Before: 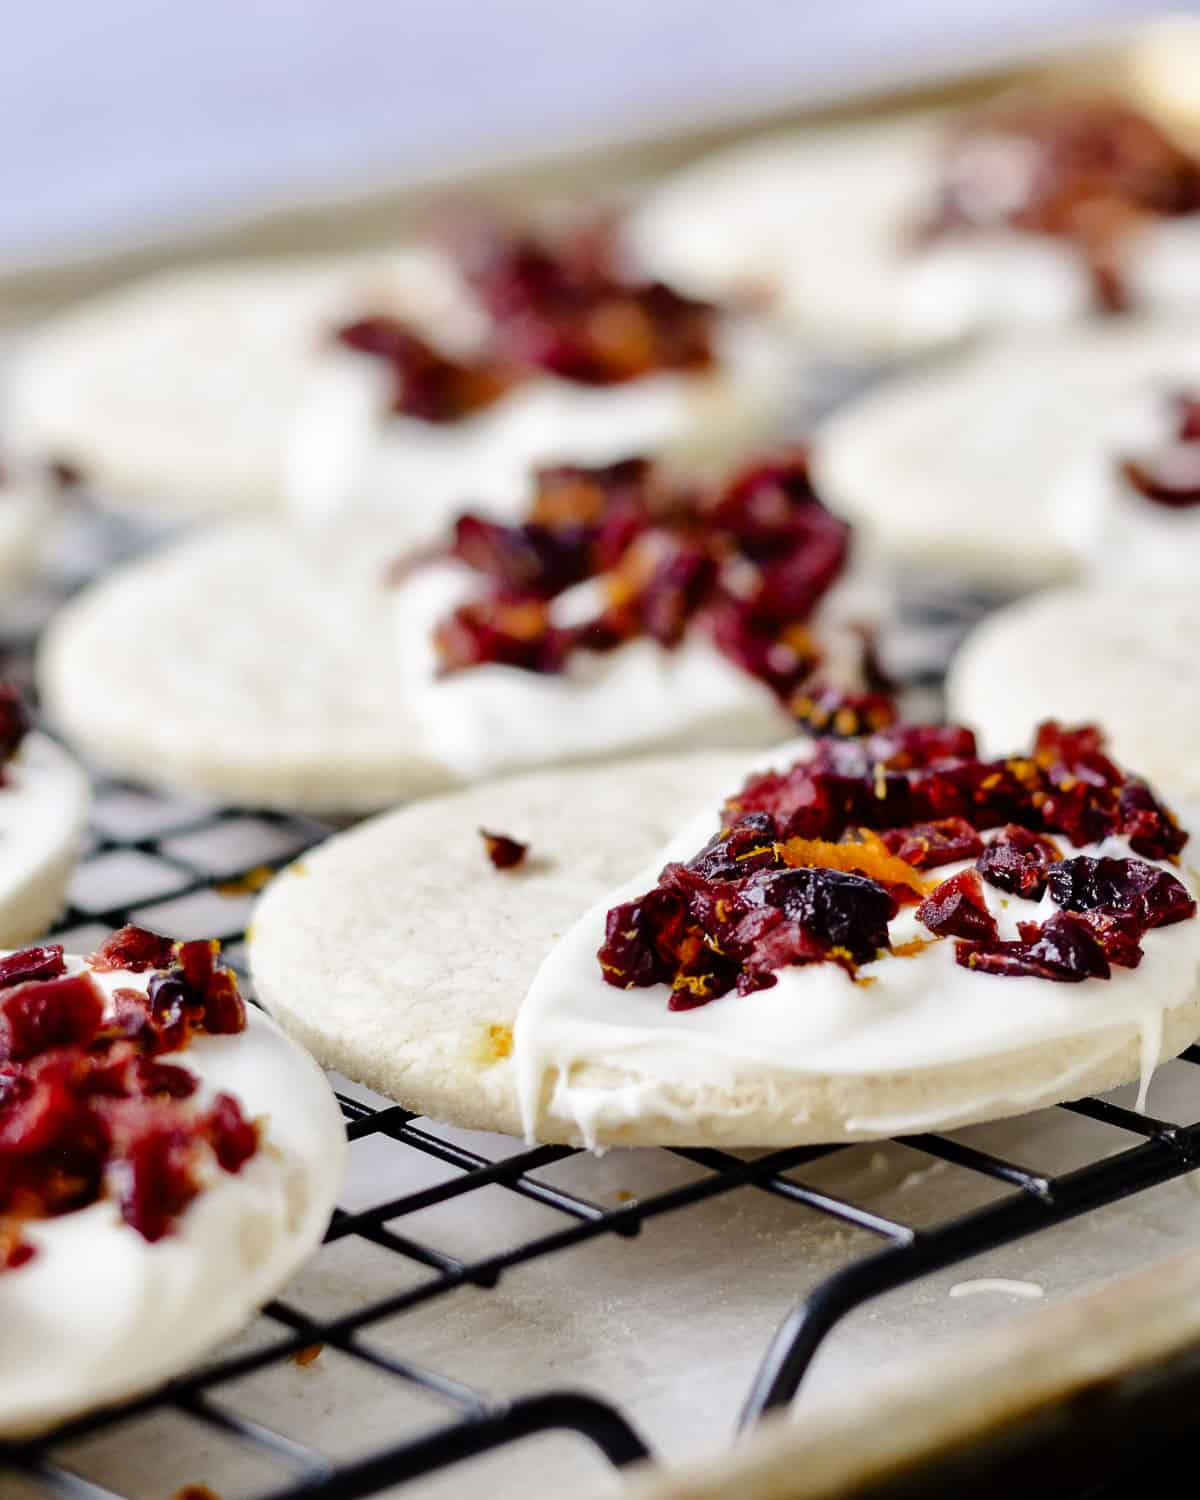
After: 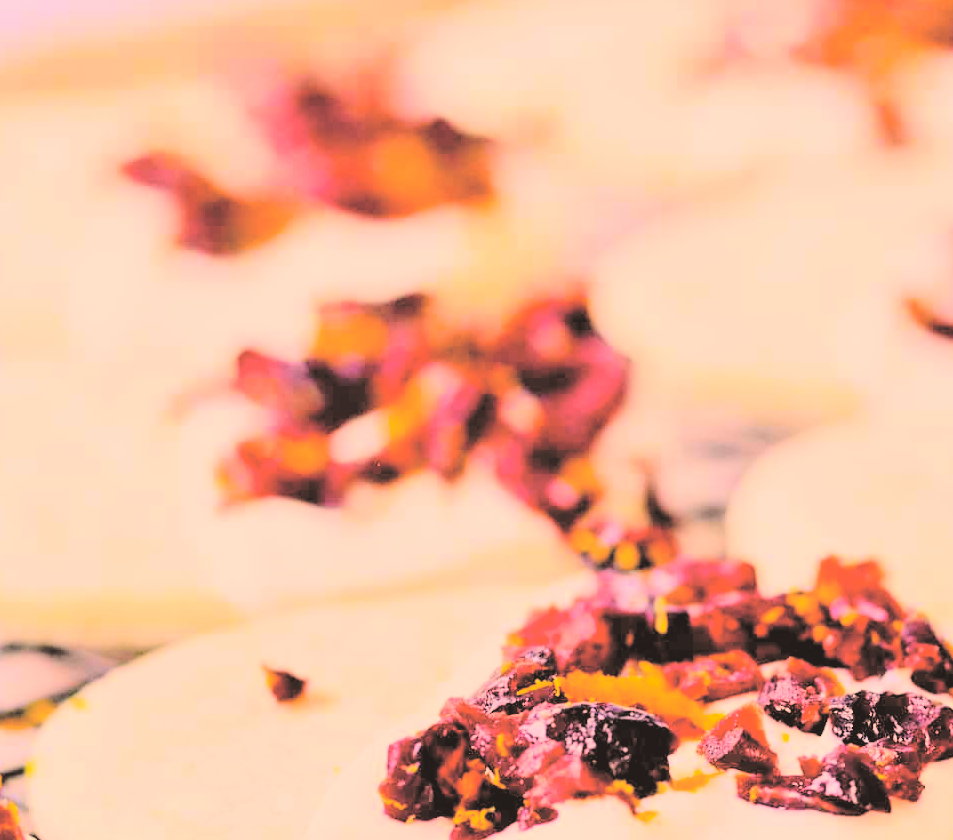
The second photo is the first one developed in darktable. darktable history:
color balance rgb: perceptual saturation grading › global saturation 19.741%, global vibrance 34.623%
crop: left 18.298%, top 11.098%, right 2.252%, bottom 32.86%
contrast brightness saturation: brightness 0.983
tone equalizer: edges refinement/feathering 500, mask exposure compensation -1.57 EV, preserve details no
color correction: highlights a* 22.17, highlights b* 21.98
filmic rgb: black relative exposure -7.65 EV, white relative exposure 4.56 EV, hardness 3.61, color science v6 (2022)
